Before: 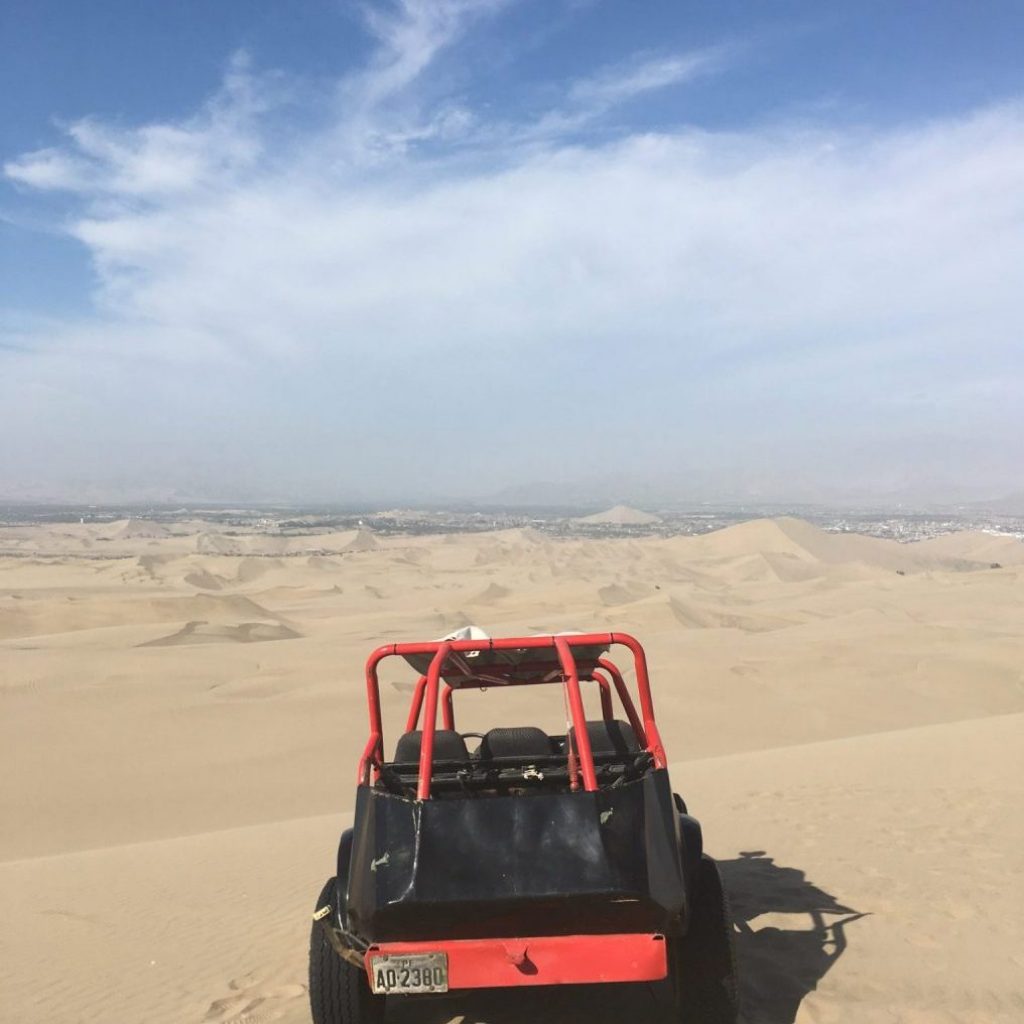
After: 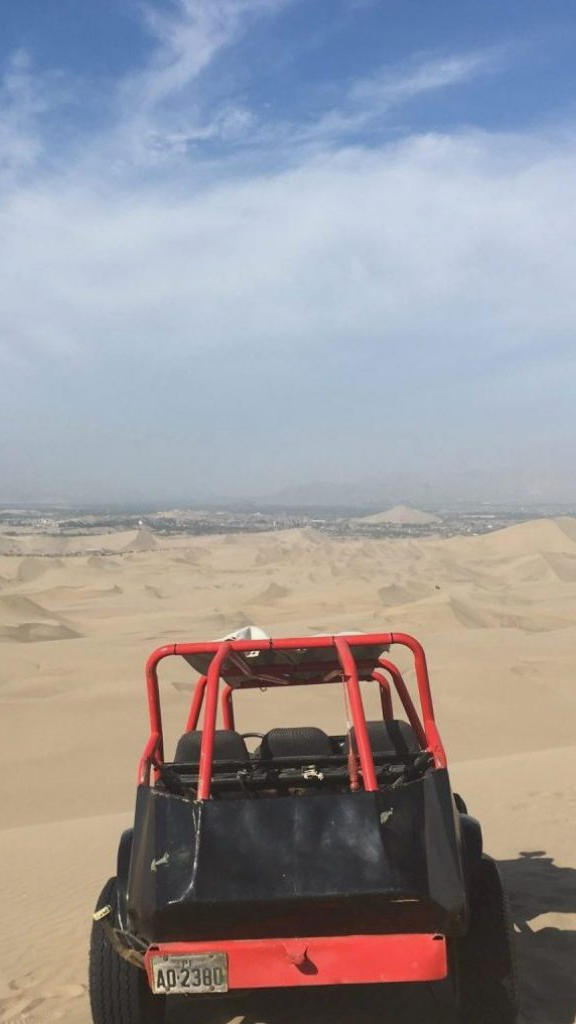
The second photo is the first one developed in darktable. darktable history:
white balance: emerald 1
crop: left 21.496%, right 22.254%
shadows and highlights: shadows 25, white point adjustment -3, highlights -30
